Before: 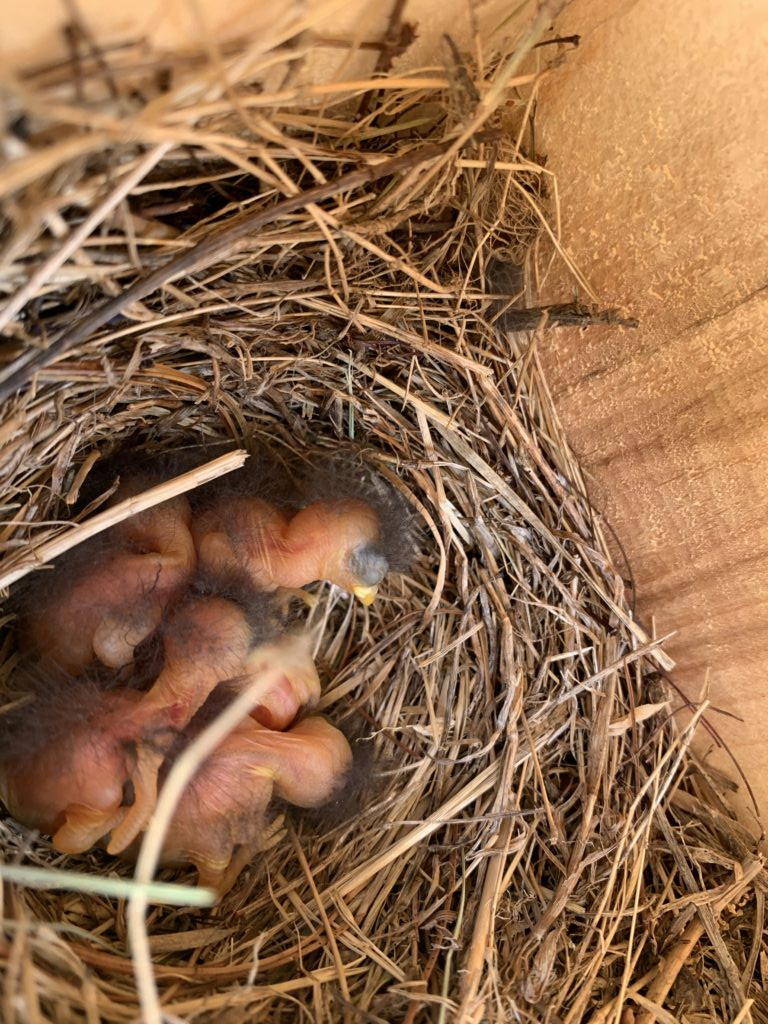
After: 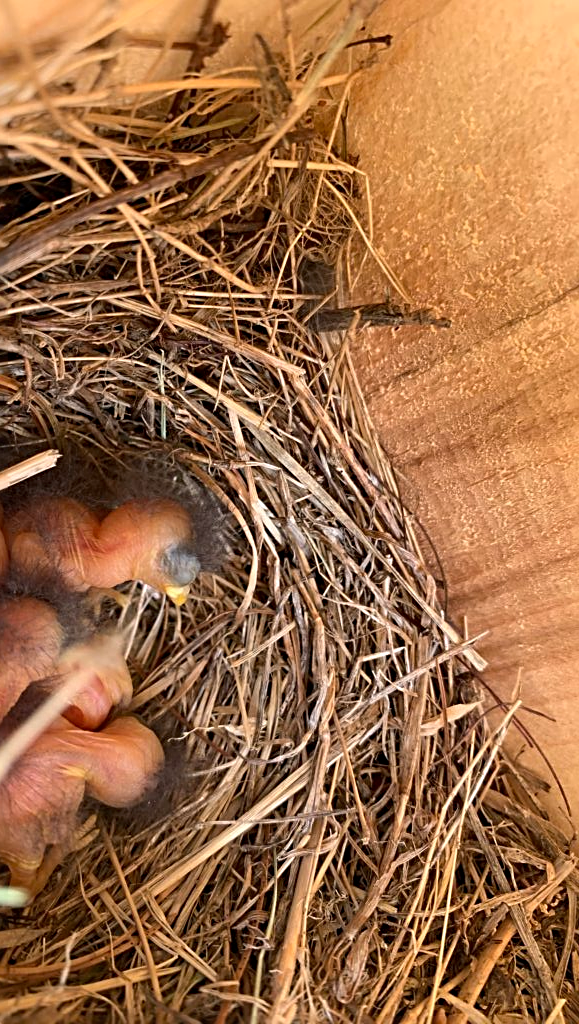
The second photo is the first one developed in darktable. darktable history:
sharpen: radius 3.119
crop and rotate: left 24.6%
